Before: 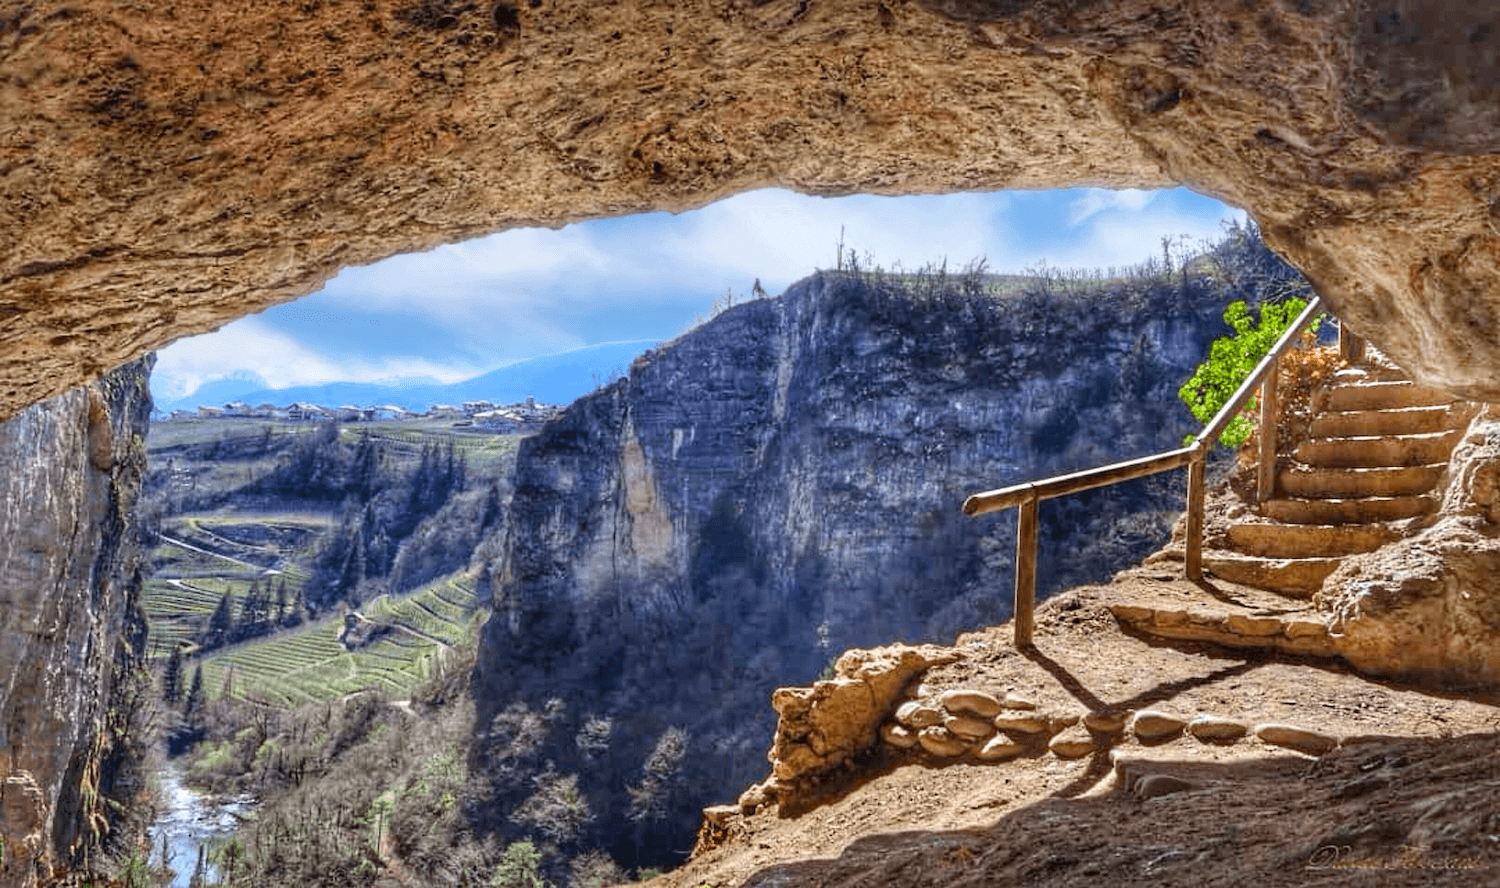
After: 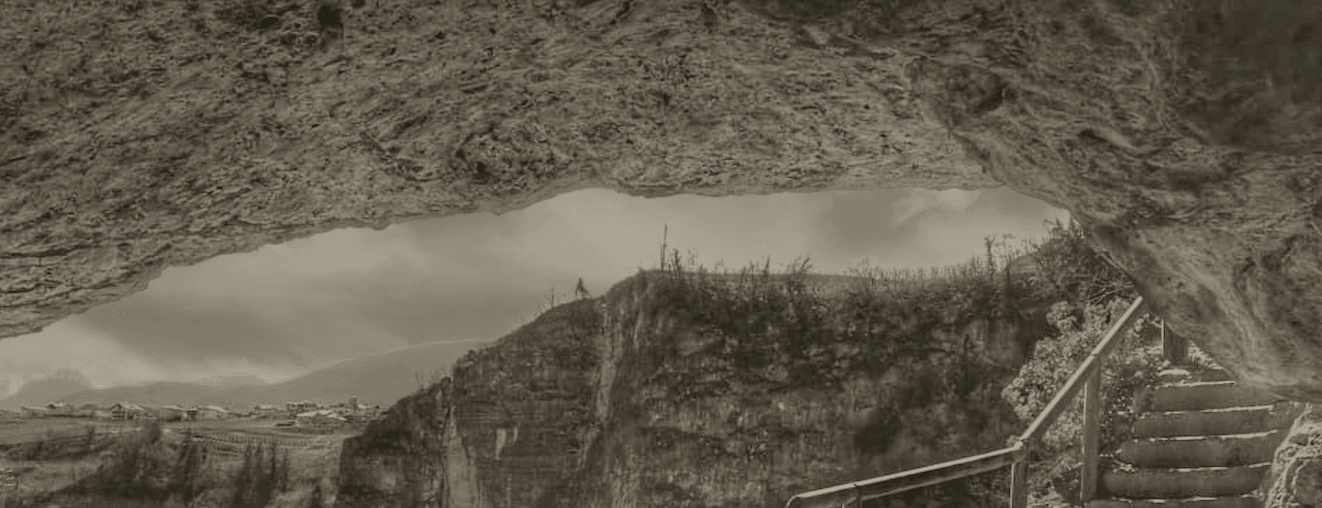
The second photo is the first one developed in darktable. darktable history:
colorize: hue 41.44°, saturation 22%, source mix 60%, lightness 10.61%
crop and rotate: left 11.812%, bottom 42.776%
haze removal: compatibility mode true, adaptive false
white balance: emerald 1
